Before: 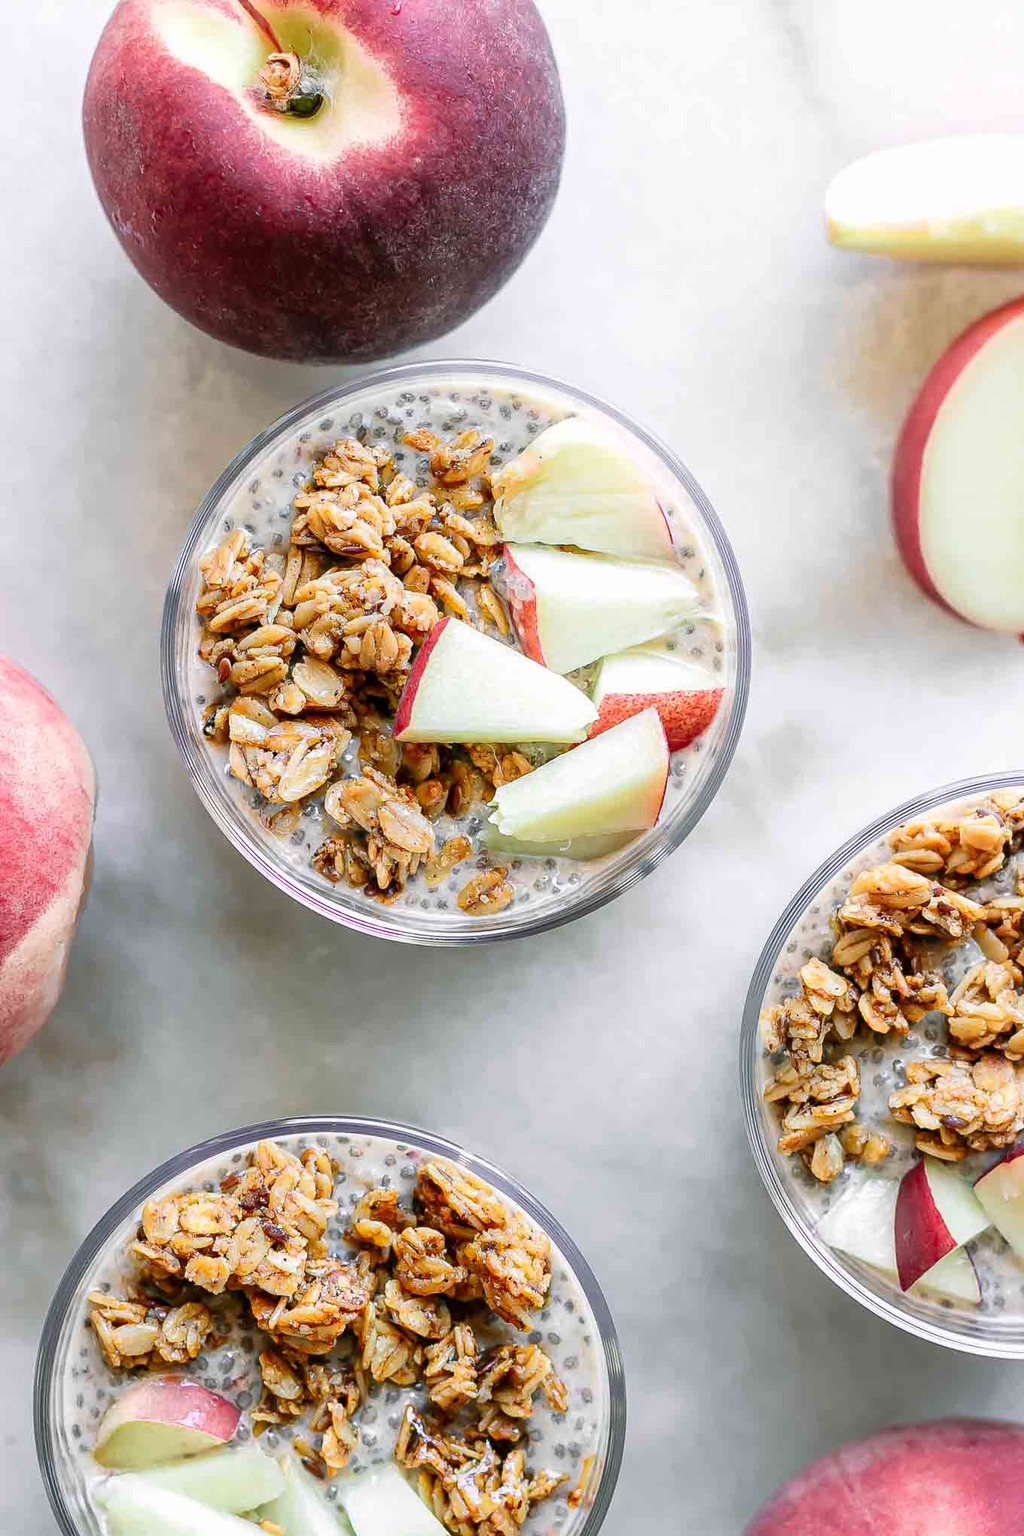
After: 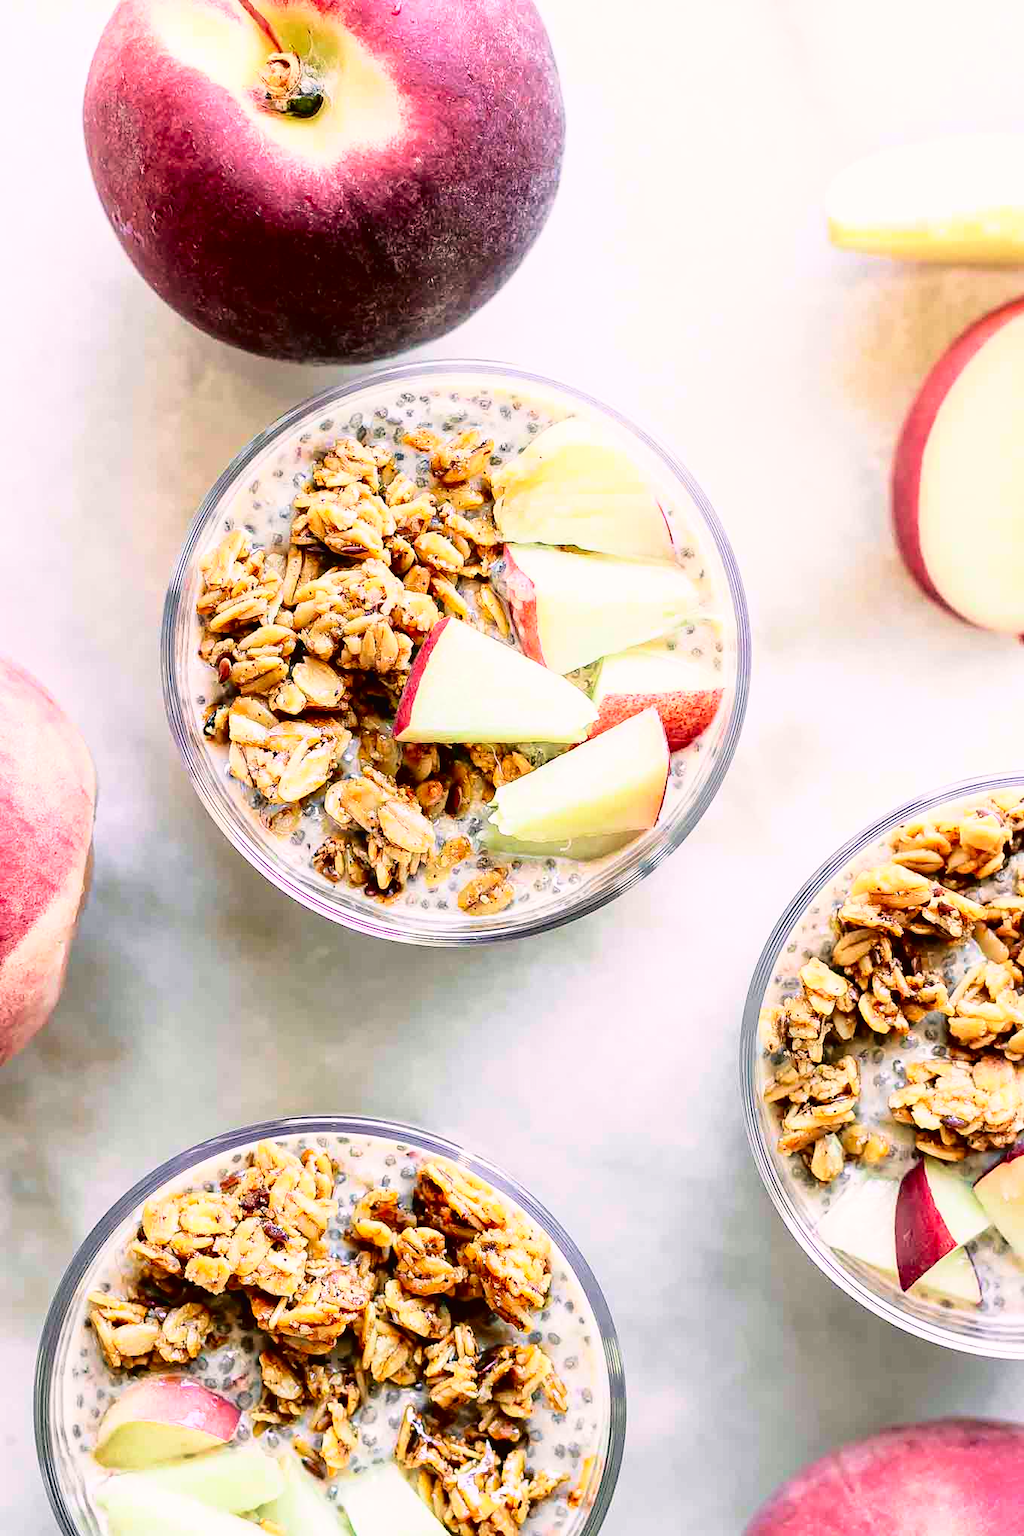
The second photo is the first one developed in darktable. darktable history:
color correction: highlights a* 3.23, highlights b* 2.24, saturation 1.24
velvia: on, module defaults
tone curve: curves: ch0 [(0, 0.016) (0.11, 0.039) (0.259, 0.235) (0.383, 0.437) (0.499, 0.597) (0.733, 0.867) (0.843, 0.948) (1, 1)], color space Lab, independent channels
